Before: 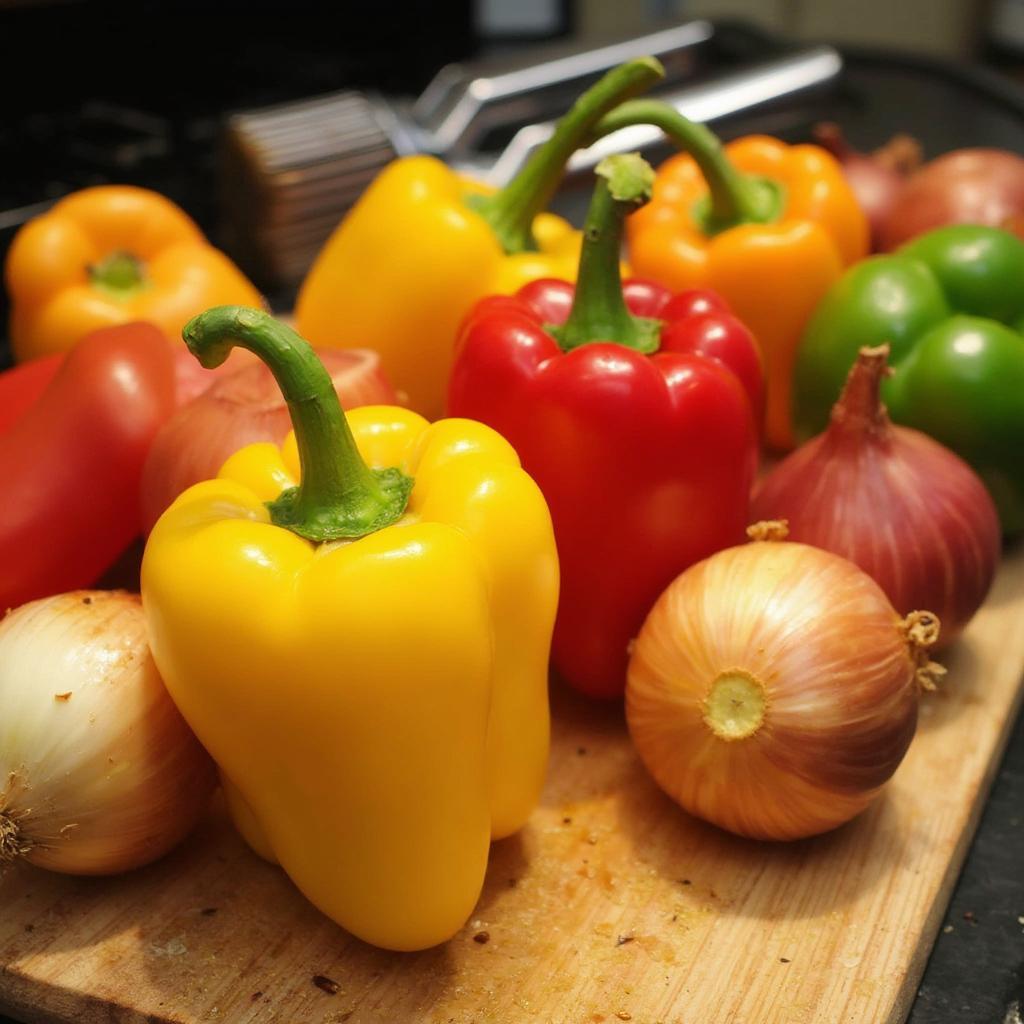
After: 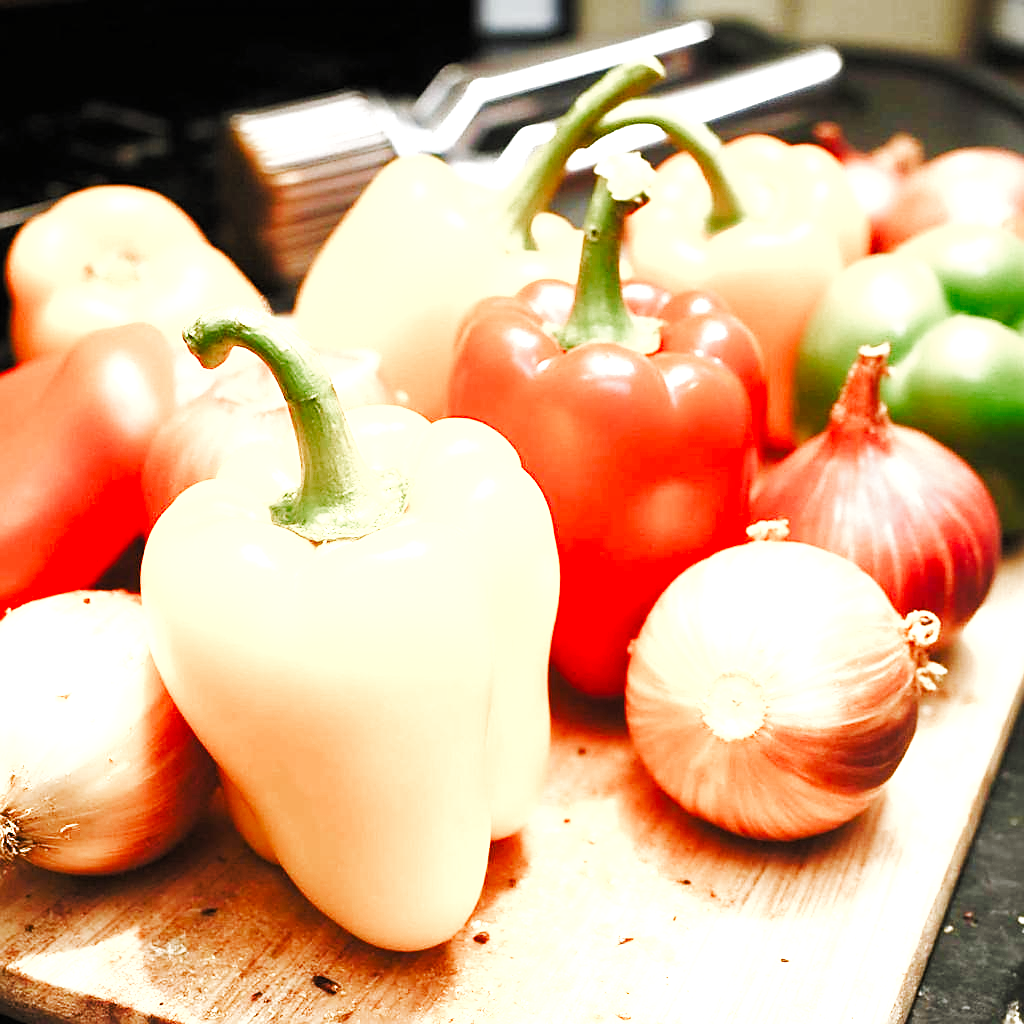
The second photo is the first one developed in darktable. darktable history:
sharpen: on, module defaults
base curve: curves: ch0 [(0, 0) (0.032, 0.025) (0.121, 0.166) (0.206, 0.329) (0.605, 0.79) (1, 1)], preserve colors none
filmic: grey point source 4.09, black point source -8.08, white point source 3.12, grey point target 18, white point target 100, output power 2.2, latitude stops 2, contrast 1.53, saturation 100, global saturation 100
